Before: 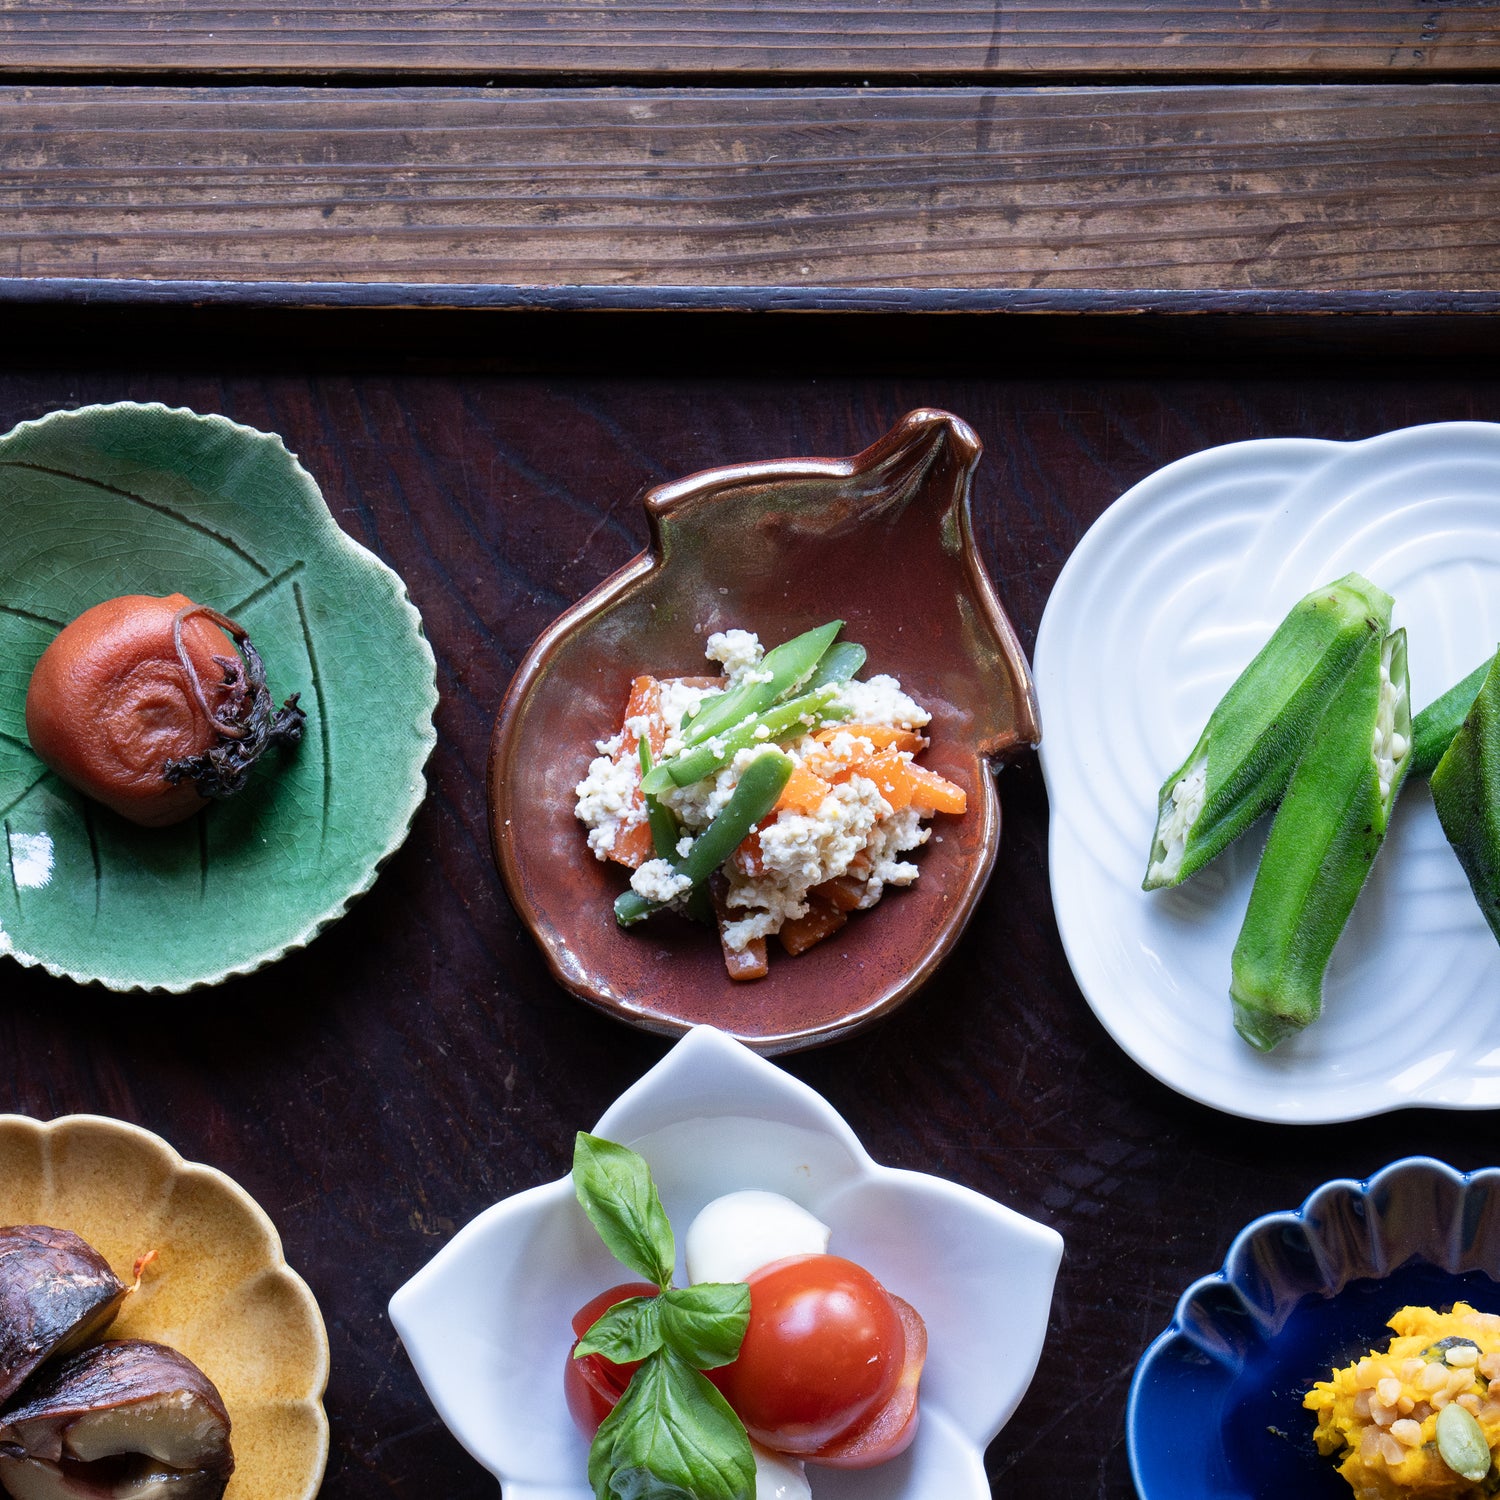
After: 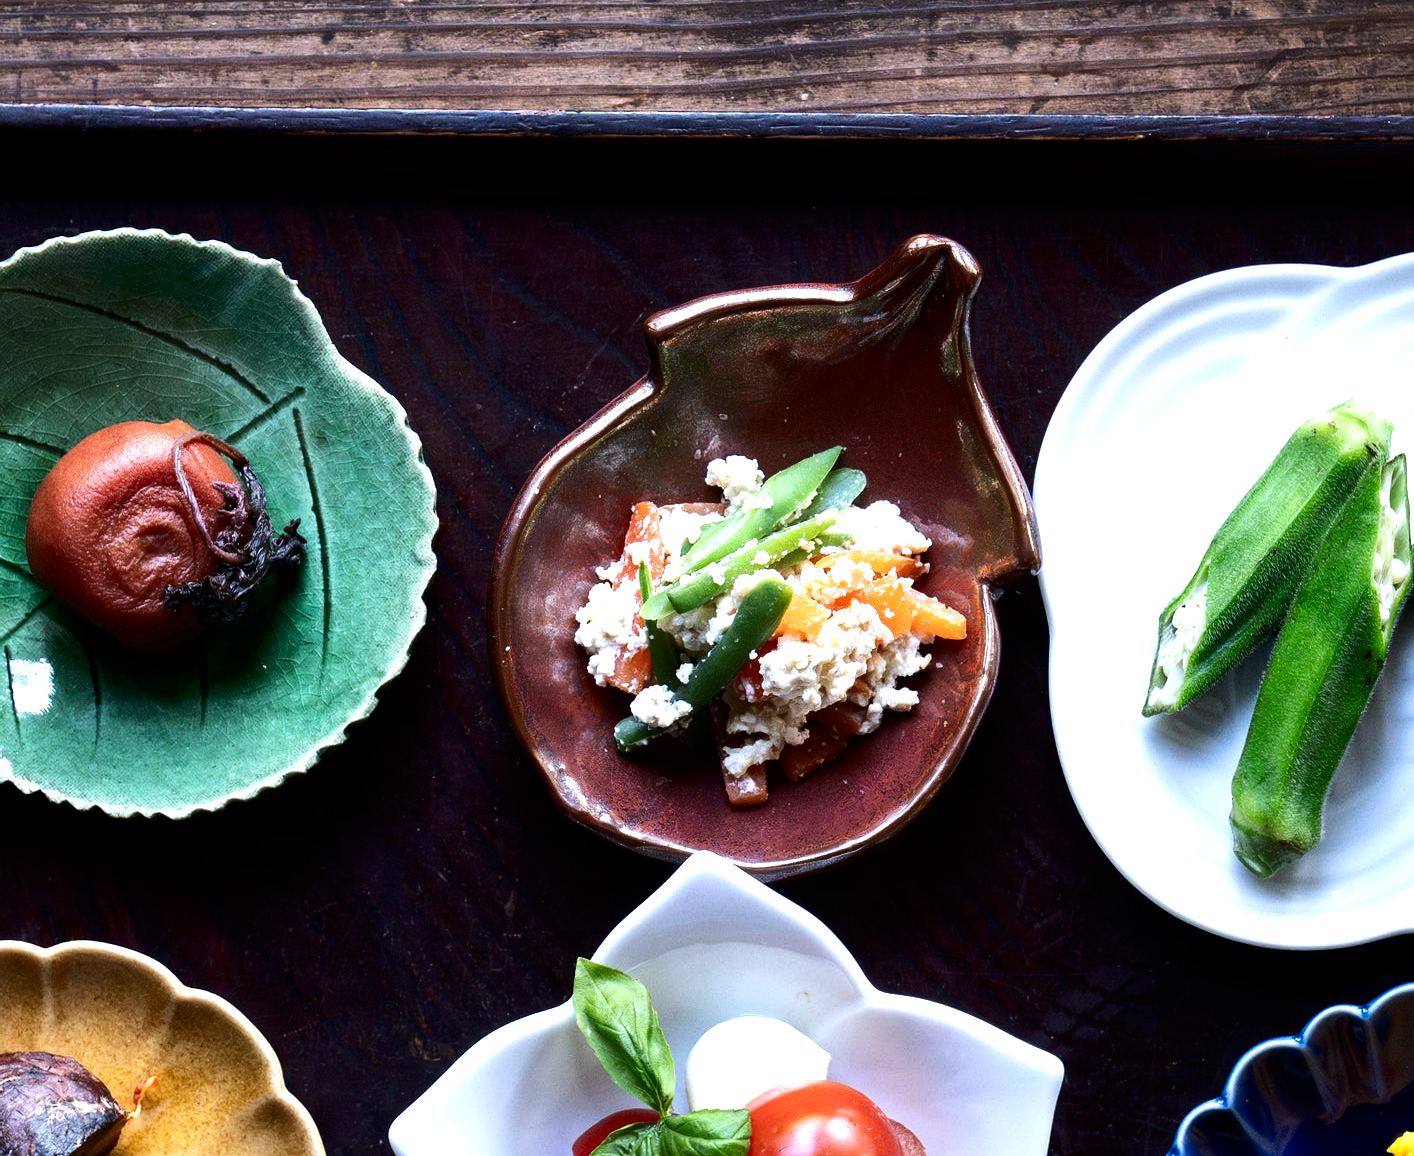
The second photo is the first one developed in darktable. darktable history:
tone equalizer: -8 EV -0.75 EV, -7 EV -0.7 EV, -6 EV -0.6 EV, -5 EV -0.4 EV, -3 EV 0.4 EV, -2 EV 0.6 EV, -1 EV 0.7 EV, +0 EV 0.75 EV, edges refinement/feathering 500, mask exposure compensation -1.57 EV, preserve details no
crop and rotate: angle 0.03°, top 11.643%, right 5.651%, bottom 11.189%
contrast brightness saturation: contrast 0.07, brightness -0.13, saturation 0.06
